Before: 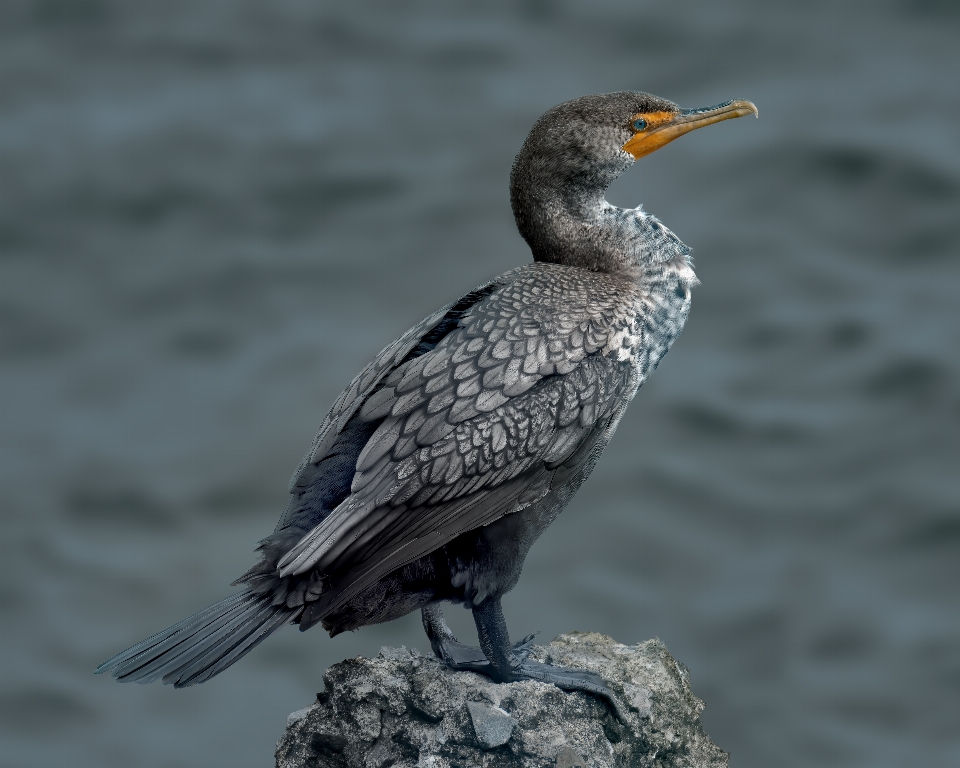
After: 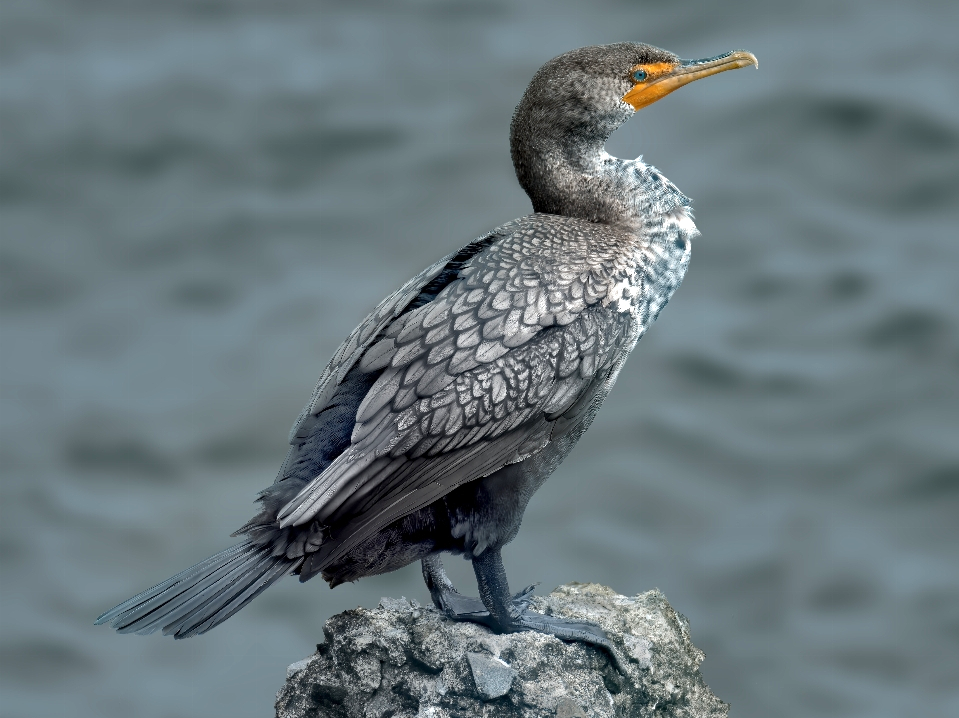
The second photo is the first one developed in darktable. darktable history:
crop and rotate: top 6.418%
exposure: exposure 0.729 EV, compensate highlight preservation false
base curve: curves: ch0 [(0, 0) (0.989, 0.992)], preserve colors none
